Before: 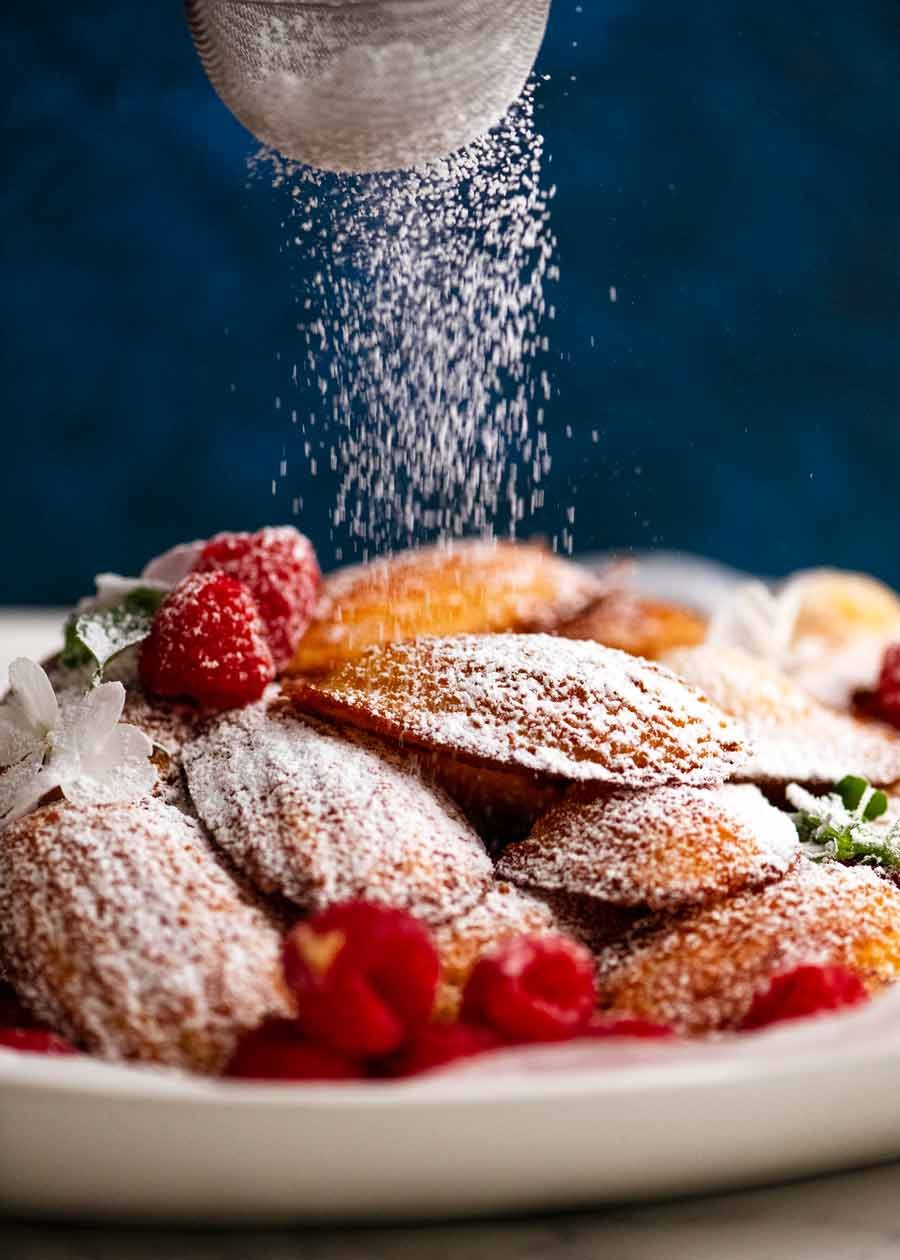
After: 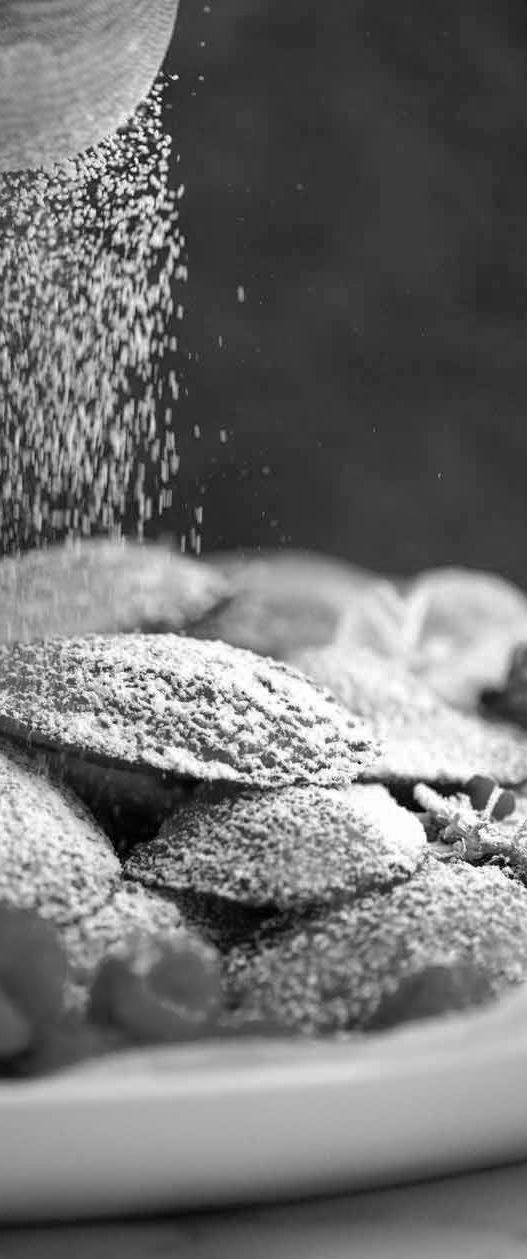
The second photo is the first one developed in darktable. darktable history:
monochrome: on, module defaults
crop: left 41.402%
shadows and highlights: on, module defaults
